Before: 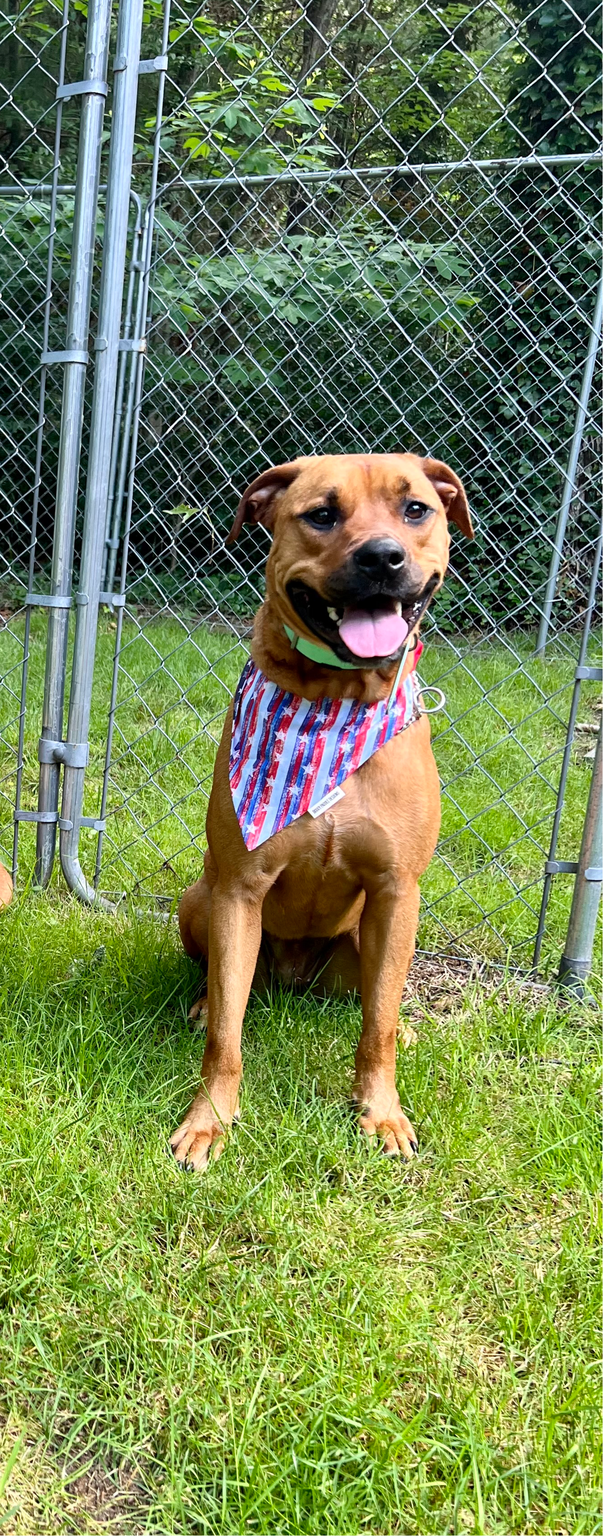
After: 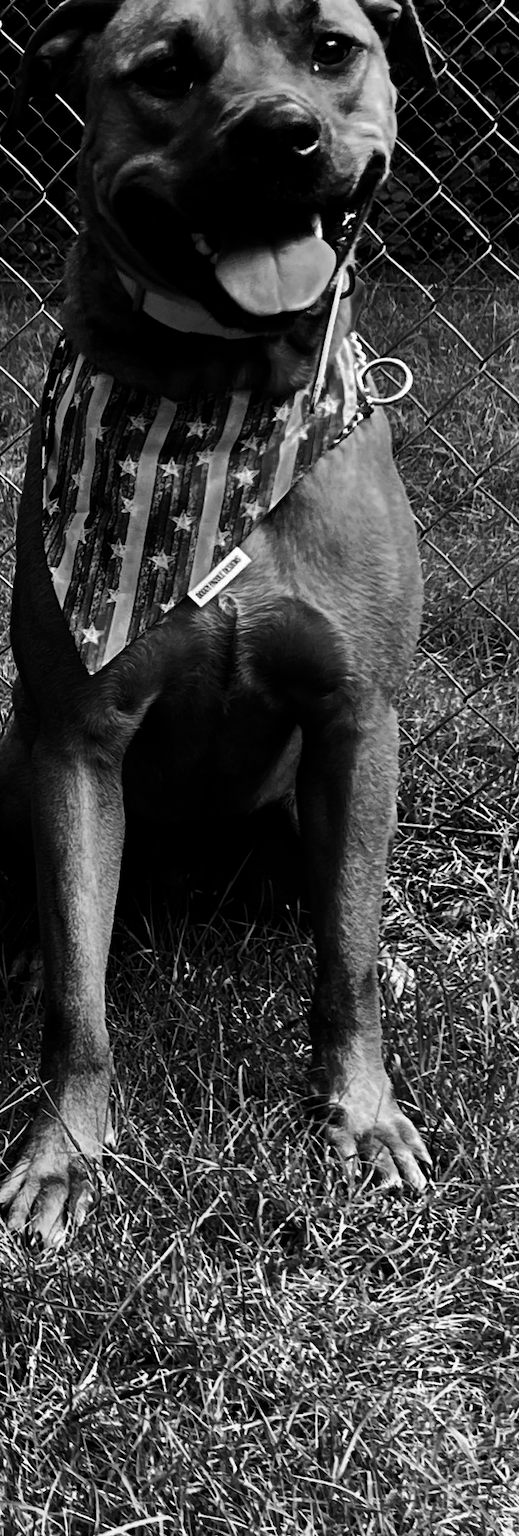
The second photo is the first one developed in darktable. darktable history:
contrast brightness saturation: contrast 0.02, brightness -1, saturation -1
crop: left 35.432%, top 26.233%, right 20.145%, bottom 3.432%
rotate and perspective: rotation -5°, crop left 0.05, crop right 0.952, crop top 0.11, crop bottom 0.89
